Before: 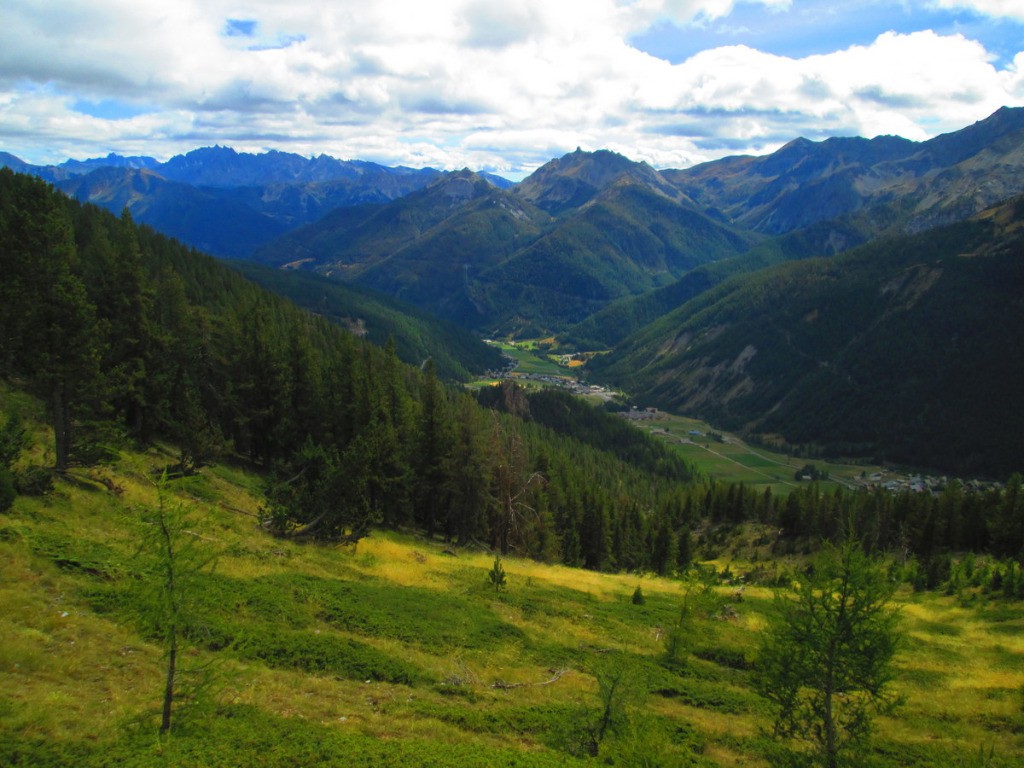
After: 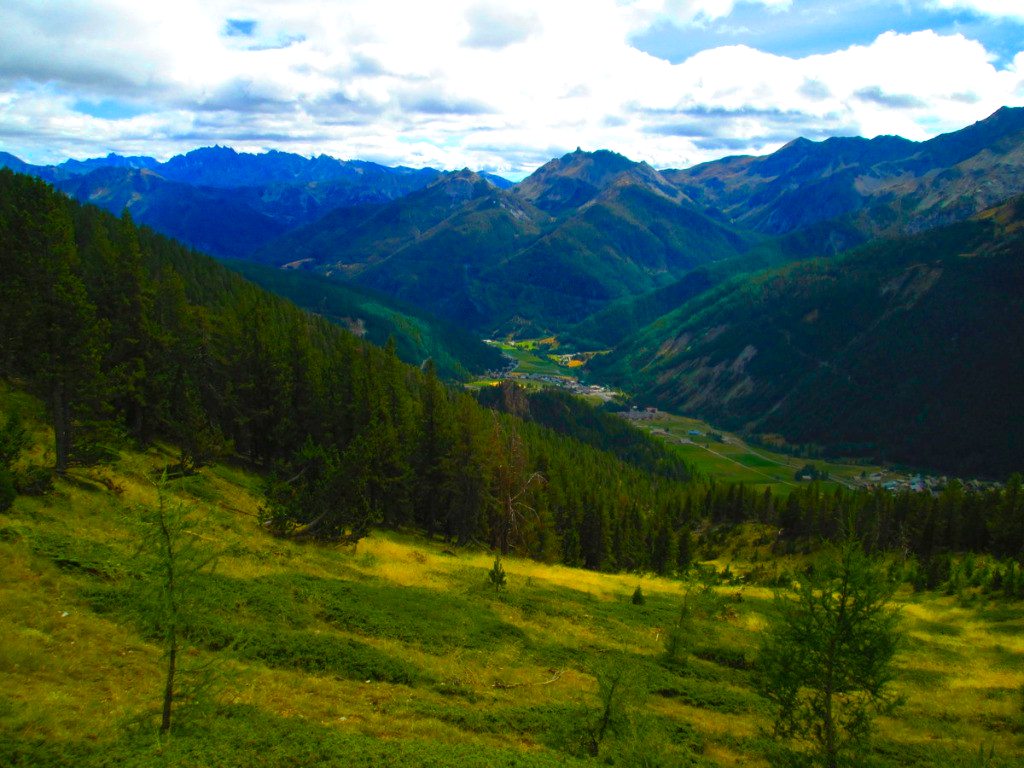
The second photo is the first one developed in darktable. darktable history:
color zones: curves: ch0 [(0.25, 0.5) (0.423, 0.5) (0.443, 0.5) (0.521, 0.756) (0.568, 0.5) (0.576, 0.5) (0.75, 0.5)]; ch1 [(0.25, 0.5) (0.423, 0.5) (0.443, 0.5) (0.539, 0.873) (0.624, 0.565) (0.631, 0.5) (0.75, 0.5)]
color balance rgb: perceptual saturation grading › global saturation 34.622%, perceptual saturation grading › highlights -25.914%, perceptual saturation grading › shadows 49.884%, perceptual brilliance grading › highlights 5.225%, perceptual brilliance grading › shadows -10.353%, global vibrance 20%
